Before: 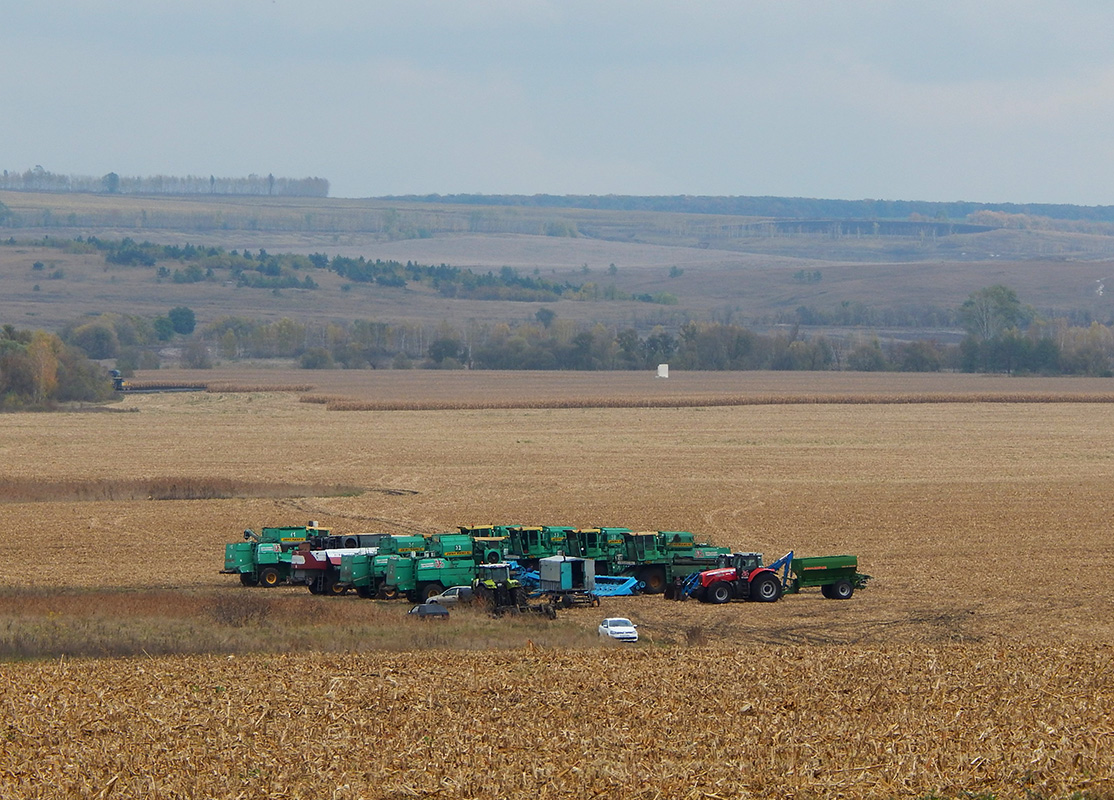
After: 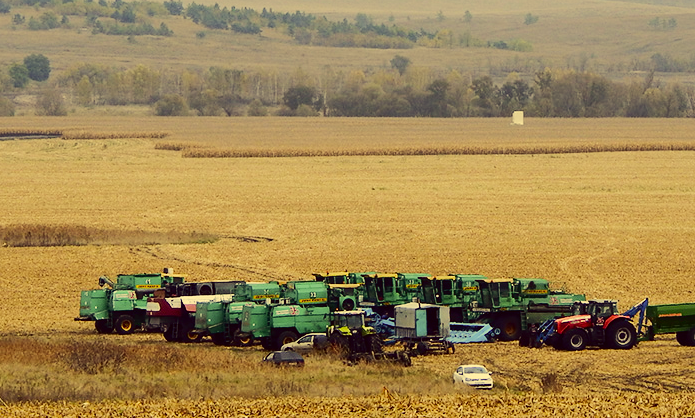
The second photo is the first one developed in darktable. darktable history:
crop: left 13.02%, top 31.653%, right 24.556%, bottom 16.033%
local contrast: mode bilateral grid, contrast 20, coarseness 50, detail 119%, midtone range 0.2
filmic rgb: black relative exposure -8.12 EV, white relative exposure 3.76 EV, hardness 4.45, preserve chrominance no, color science v3 (2019), use custom middle-gray values true
exposure: exposure 0.607 EV, compensate highlight preservation false
color correction: highlights a* -0.462, highlights b* 39.99, shadows a* 9.33, shadows b* -0.386
tone curve: curves: ch0 [(0, 0) (0.003, 0.002) (0.011, 0.009) (0.025, 0.018) (0.044, 0.03) (0.069, 0.043) (0.1, 0.057) (0.136, 0.079) (0.177, 0.125) (0.224, 0.178) (0.277, 0.255) (0.335, 0.341) (0.399, 0.443) (0.468, 0.553) (0.543, 0.644) (0.623, 0.718) (0.709, 0.779) (0.801, 0.849) (0.898, 0.929) (1, 1)], color space Lab, independent channels, preserve colors none
tone equalizer: -8 EV 0.225 EV, -7 EV 0.402 EV, -6 EV 0.44 EV, -5 EV 0.257 EV, -3 EV -0.244 EV, -2 EV -0.42 EV, -1 EV -0.426 EV, +0 EV -0.279 EV
shadows and highlights: shadows 25.99, highlights -48.19, soften with gaussian
